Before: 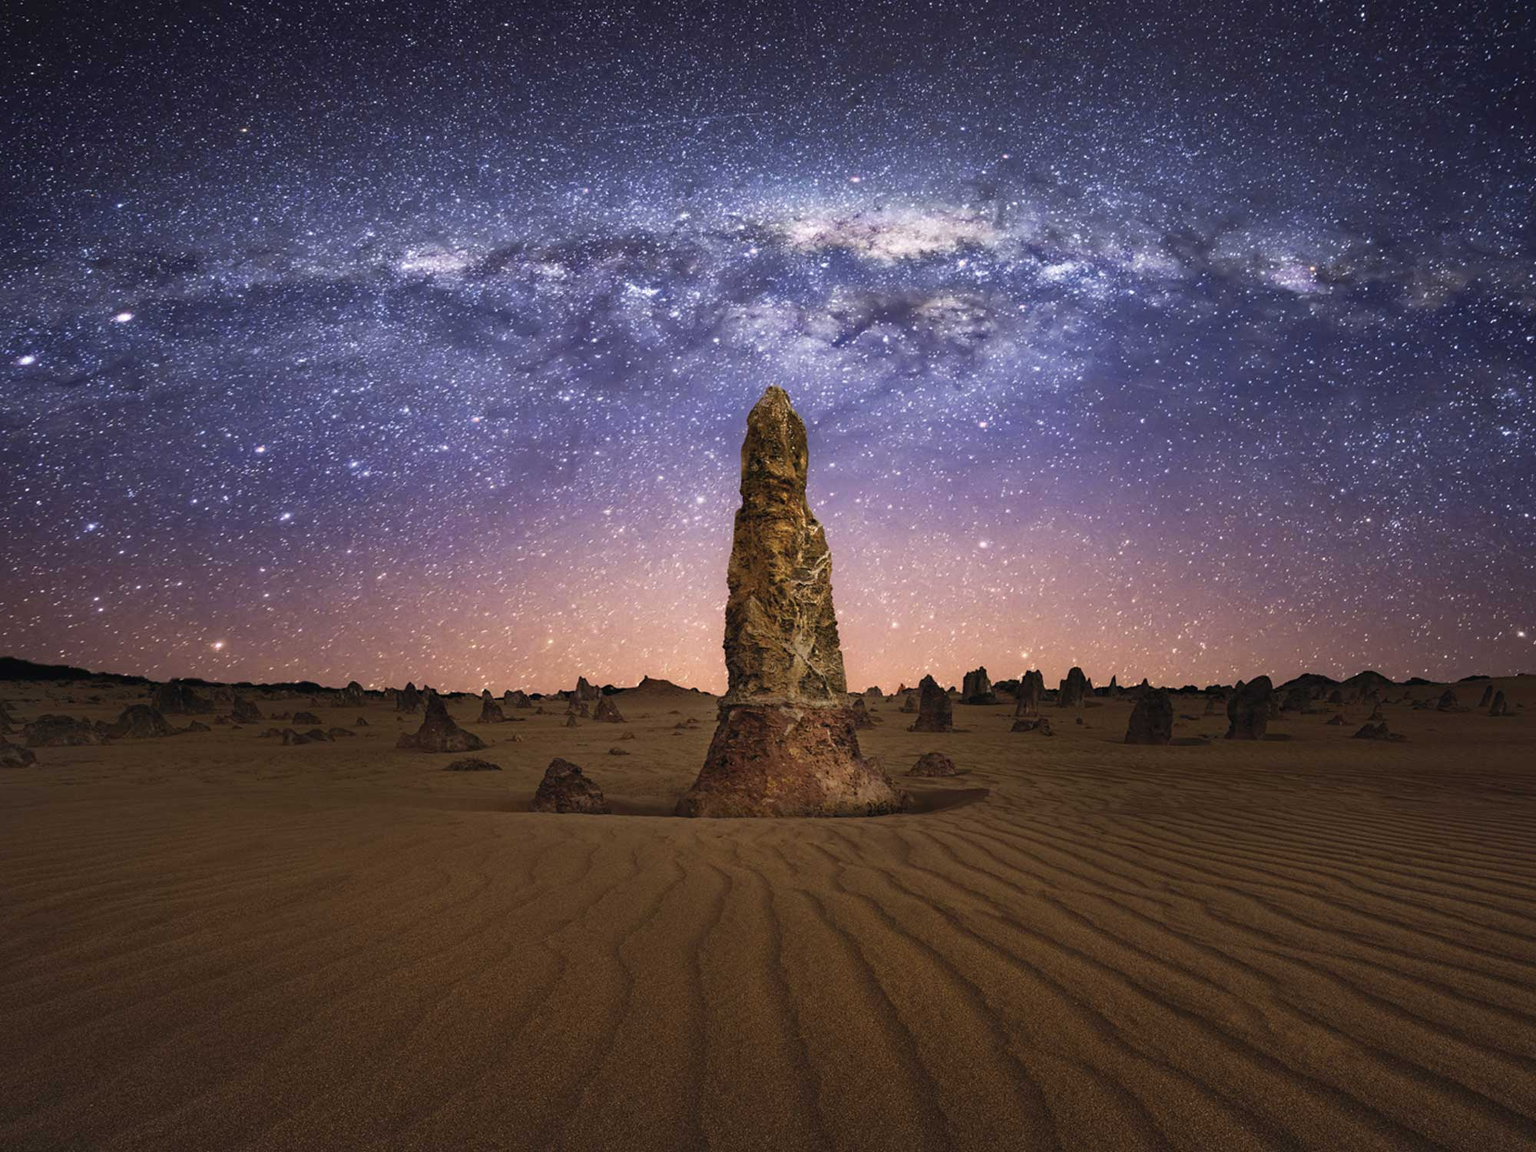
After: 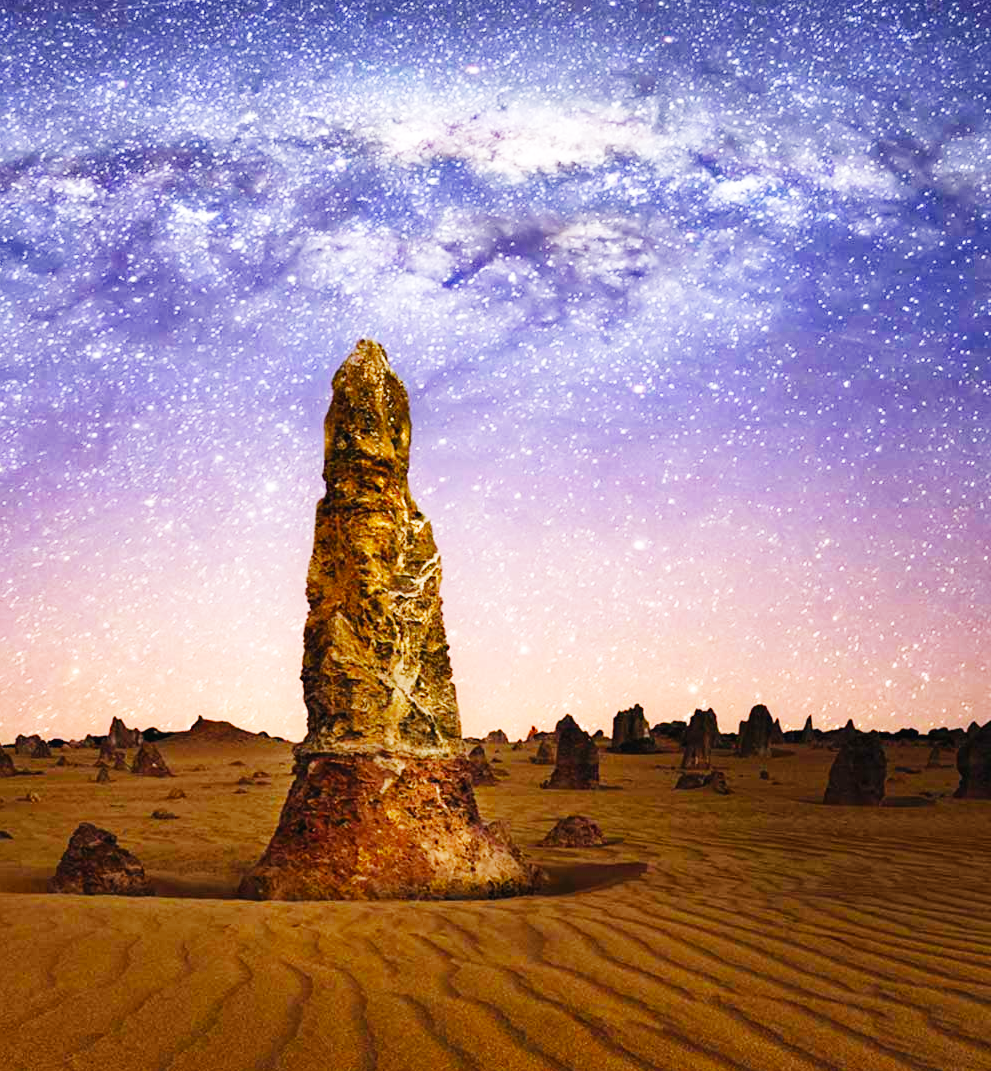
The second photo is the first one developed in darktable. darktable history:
crop: left 32.075%, top 10.976%, right 18.355%, bottom 17.596%
color balance rgb: perceptual saturation grading › global saturation 20%, perceptual saturation grading › highlights -25%, perceptual saturation grading › shadows 25%
base curve: curves: ch0 [(0, 0.003) (0.001, 0.002) (0.006, 0.004) (0.02, 0.022) (0.048, 0.086) (0.094, 0.234) (0.162, 0.431) (0.258, 0.629) (0.385, 0.8) (0.548, 0.918) (0.751, 0.988) (1, 1)], preserve colors none
